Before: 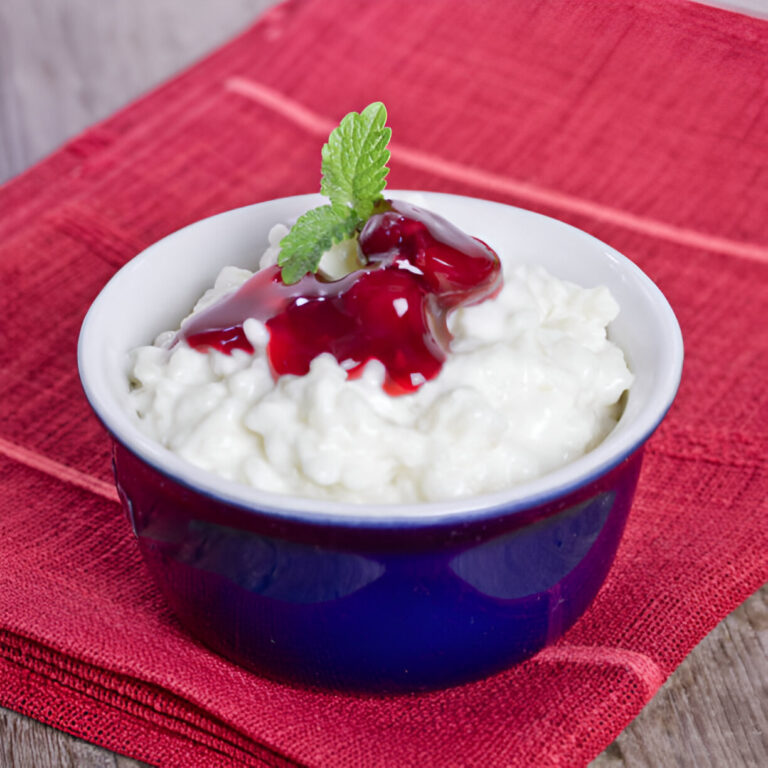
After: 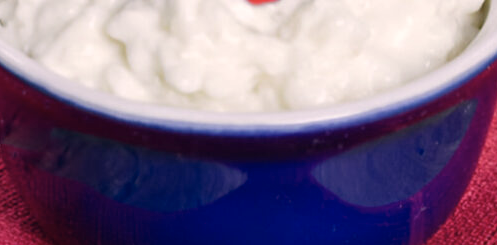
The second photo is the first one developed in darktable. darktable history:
contrast brightness saturation: saturation -0.059
crop: left 18.052%, top 51.124%, right 17.165%, bottom 16.881%
color correction: highlights a* 5.35, highlights b* 5.29, shadows a* -4.26, shadows b* -5.05
